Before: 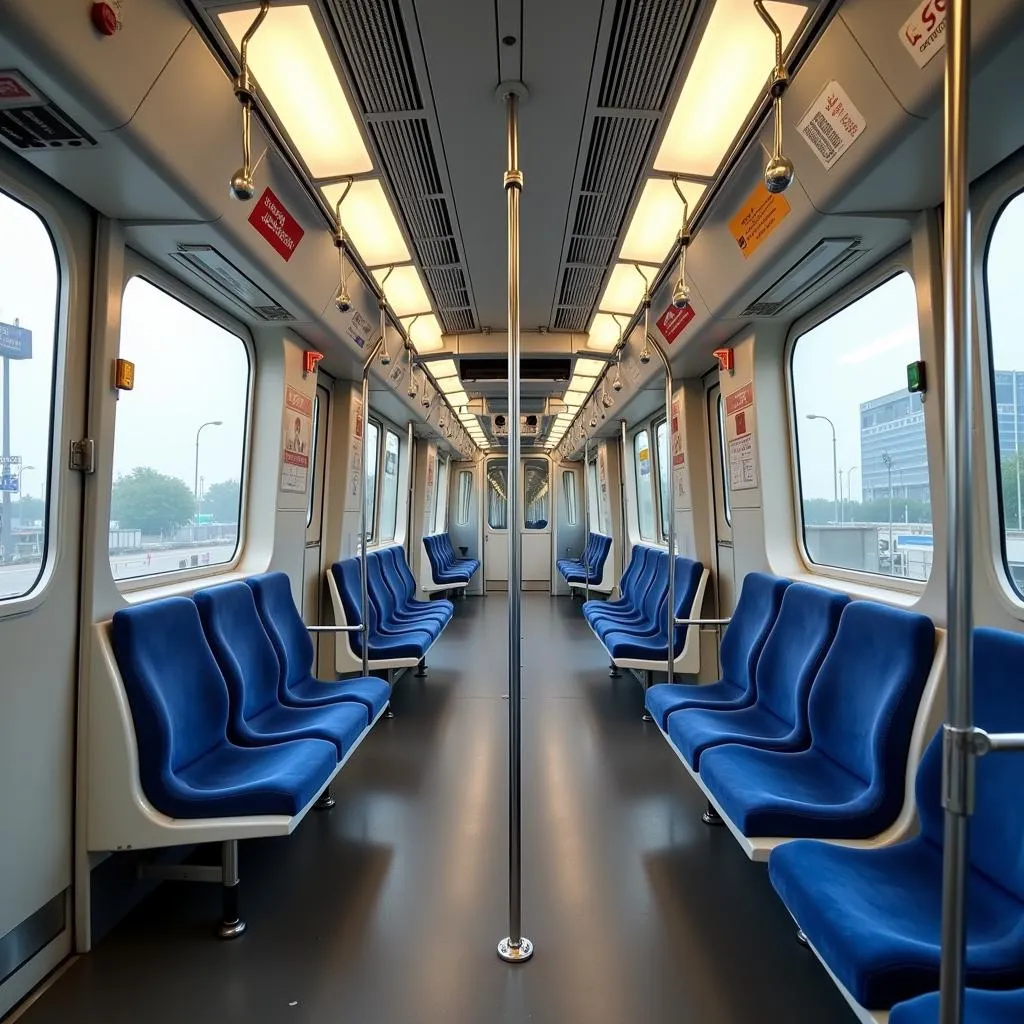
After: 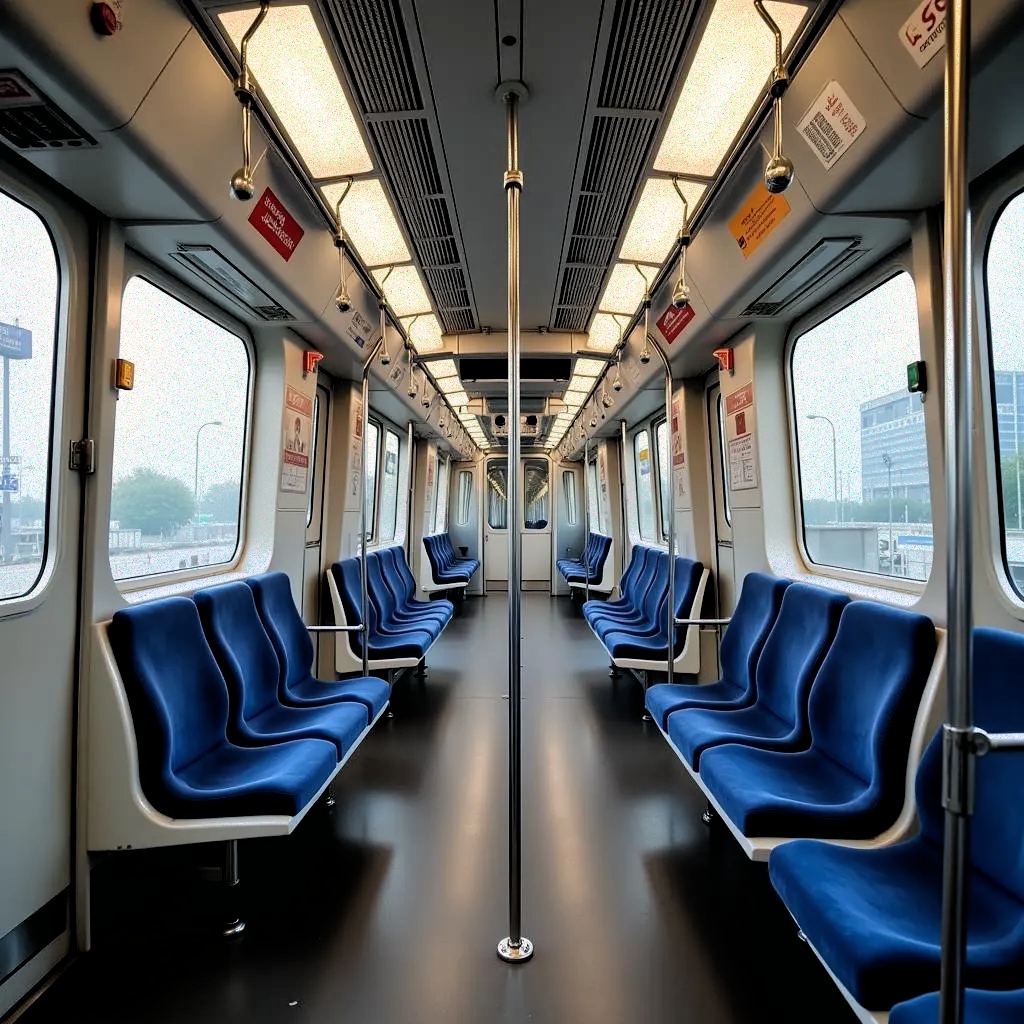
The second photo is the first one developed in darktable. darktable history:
filmic rgb: black relative exposure -3.69 EV, white relative exposure 2.78 EV, threshold -0.324 EV, transition 3.19 EV, structure ↔ texture 99.61%, dynamic range scaling -5.14%, hardness 3.03, contrast in shadows safe, enable highlight reconstruction true
